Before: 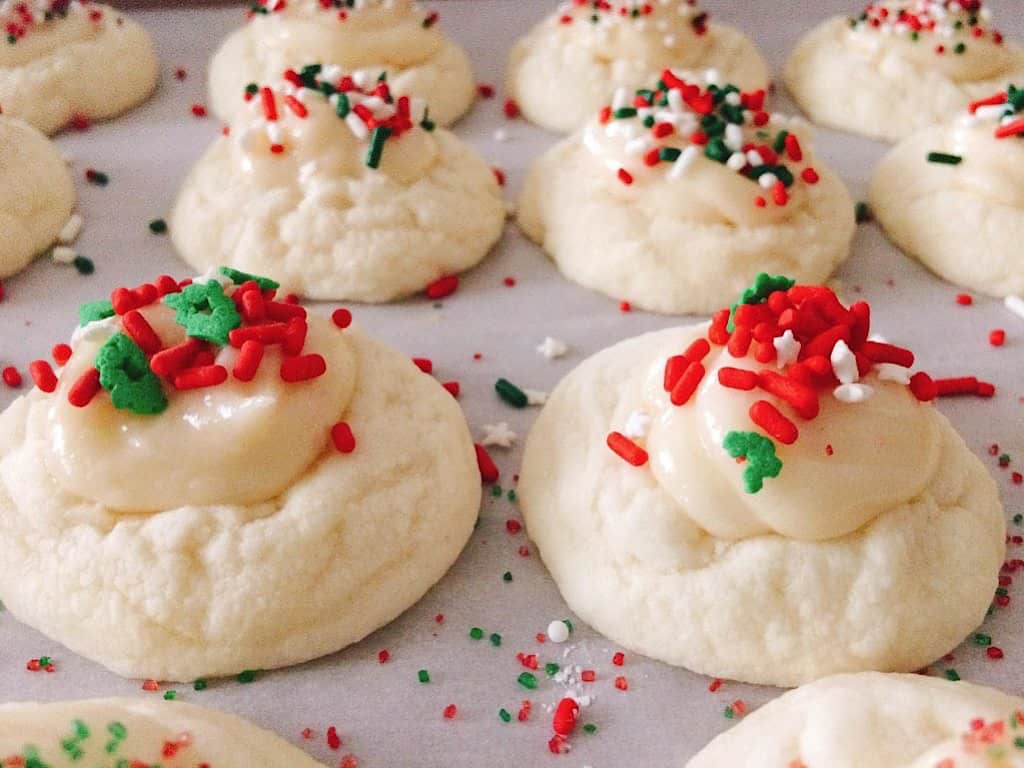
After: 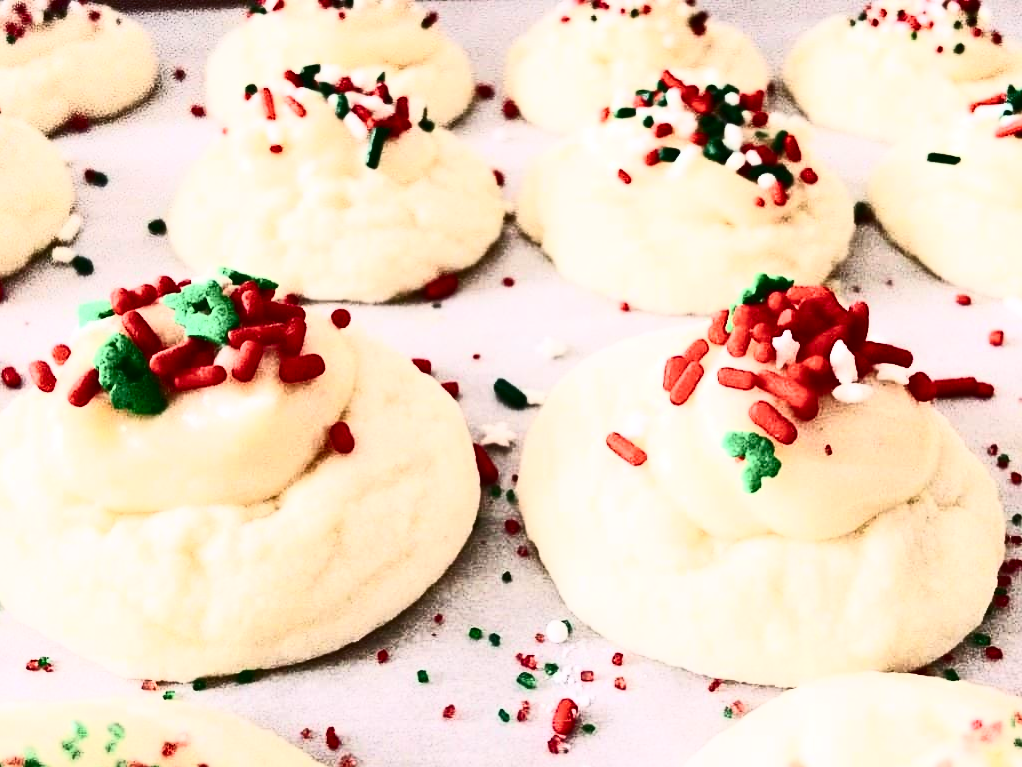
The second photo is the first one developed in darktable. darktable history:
contrast brightness saturation: contrast 0.916, brightness 0.198
crop: left 0.154%
